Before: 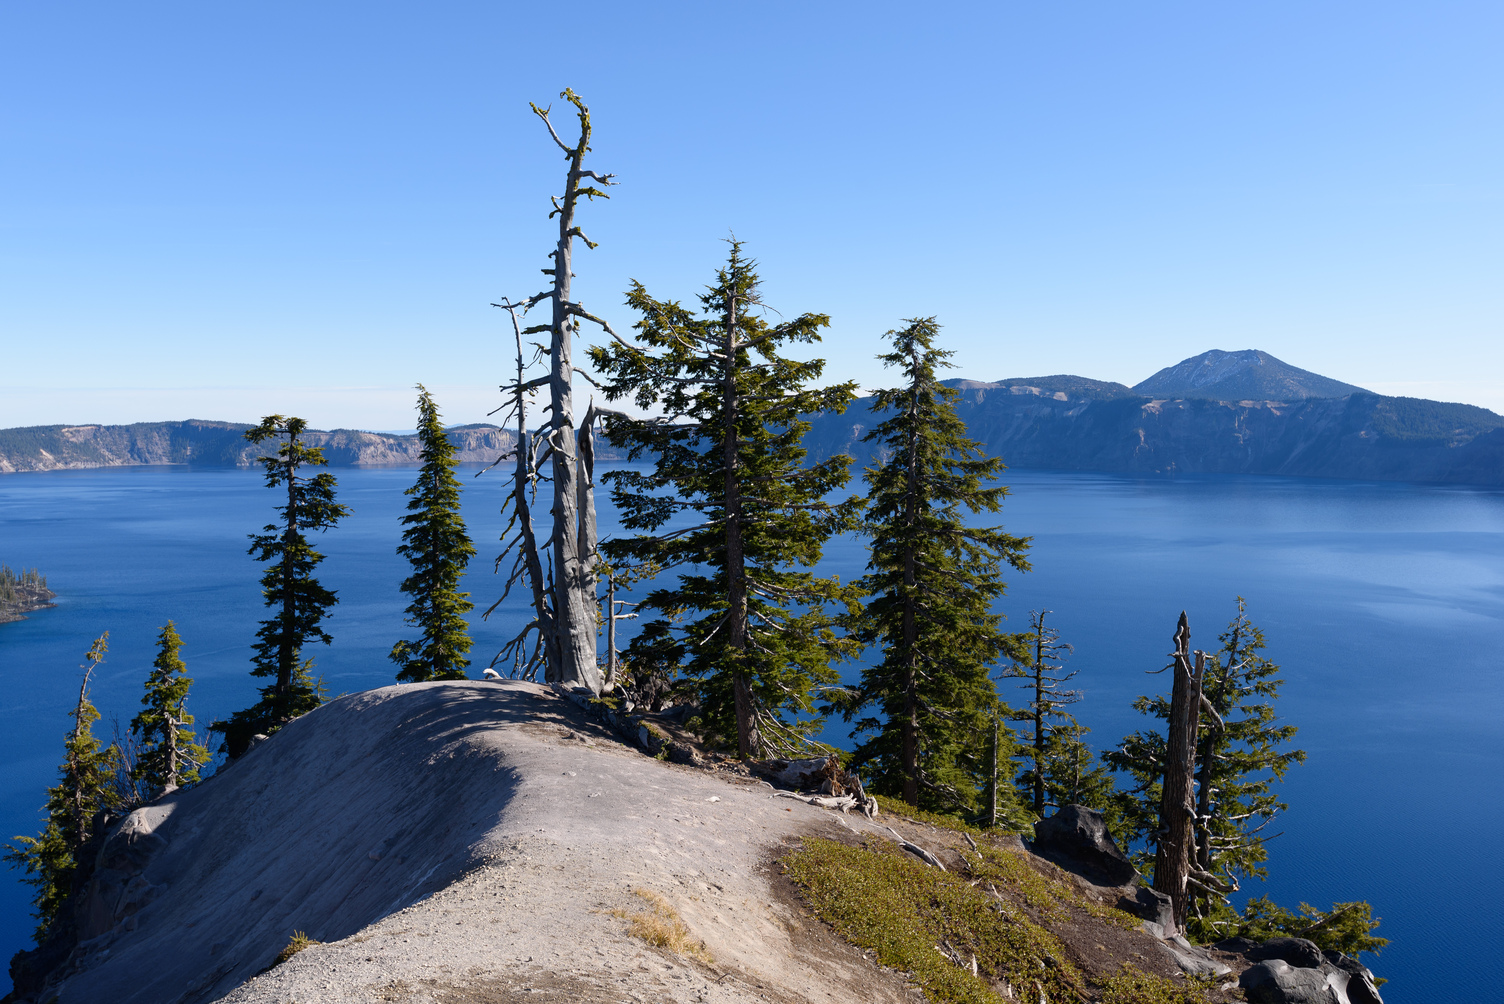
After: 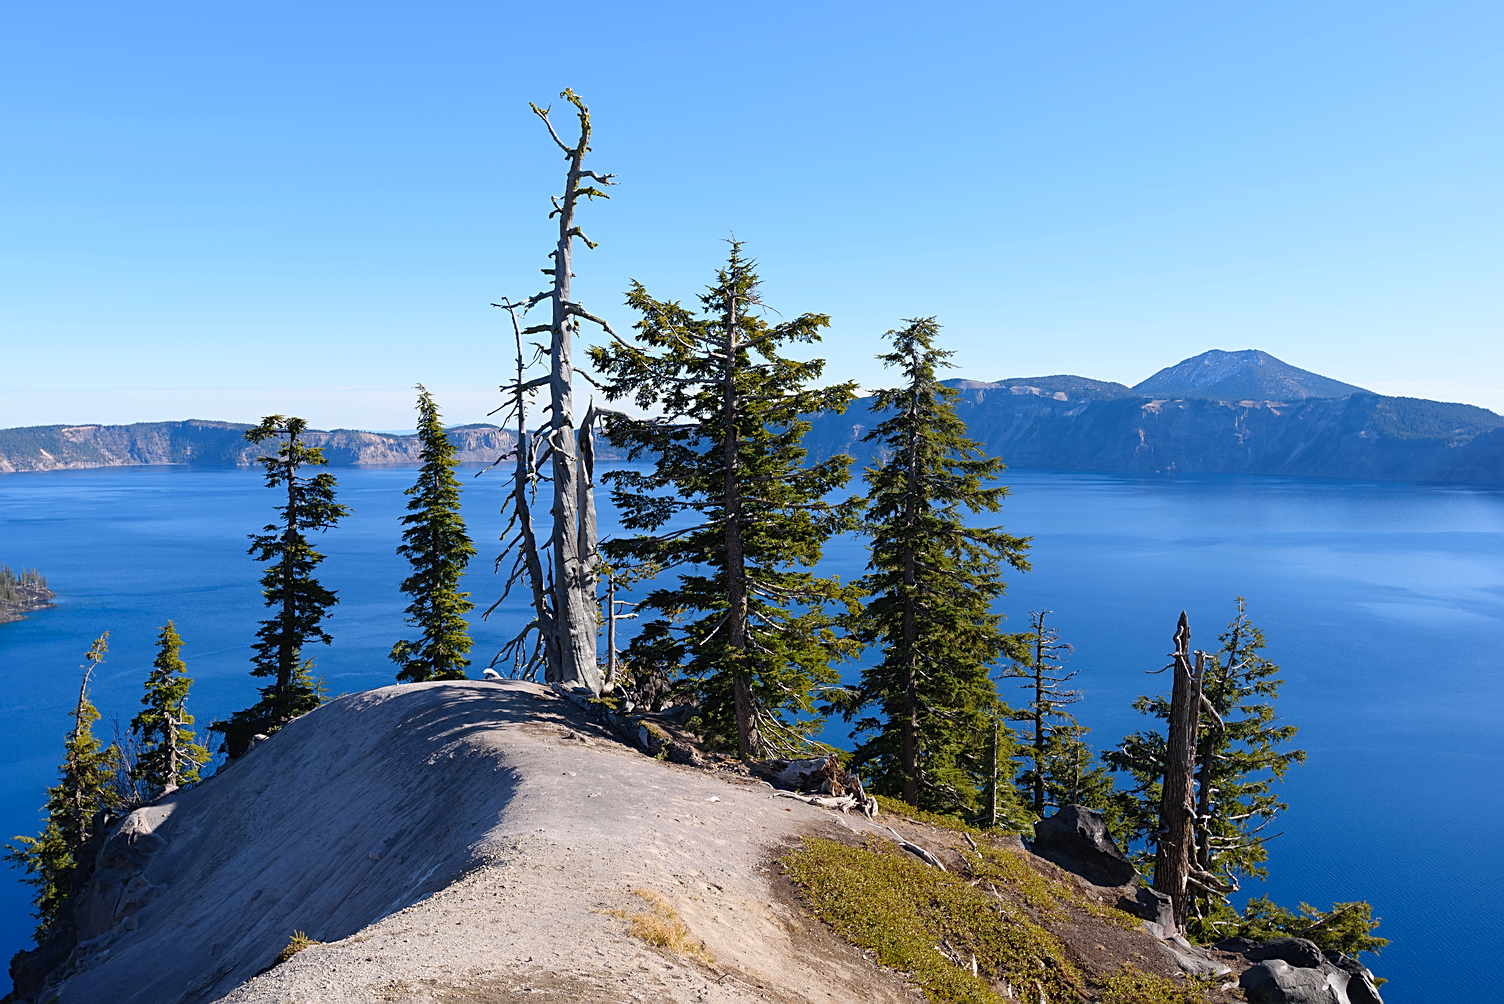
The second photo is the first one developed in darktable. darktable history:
contrast brightness saturation: brightness 0.094, saturation 0.195
sharpen: on, module defaults
